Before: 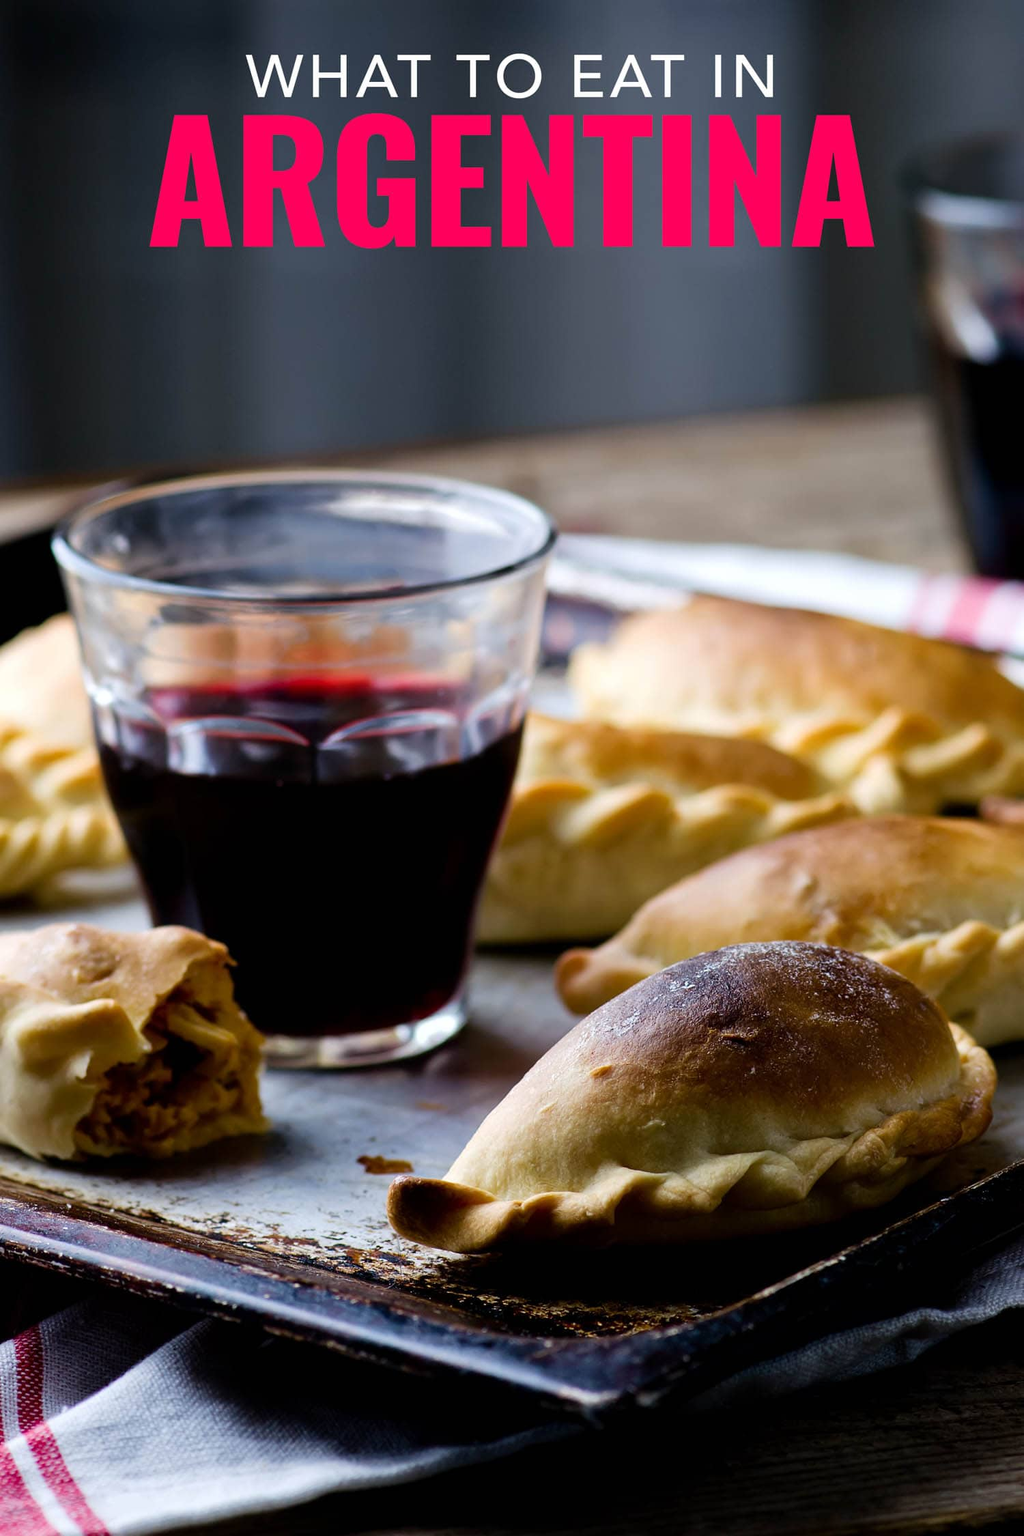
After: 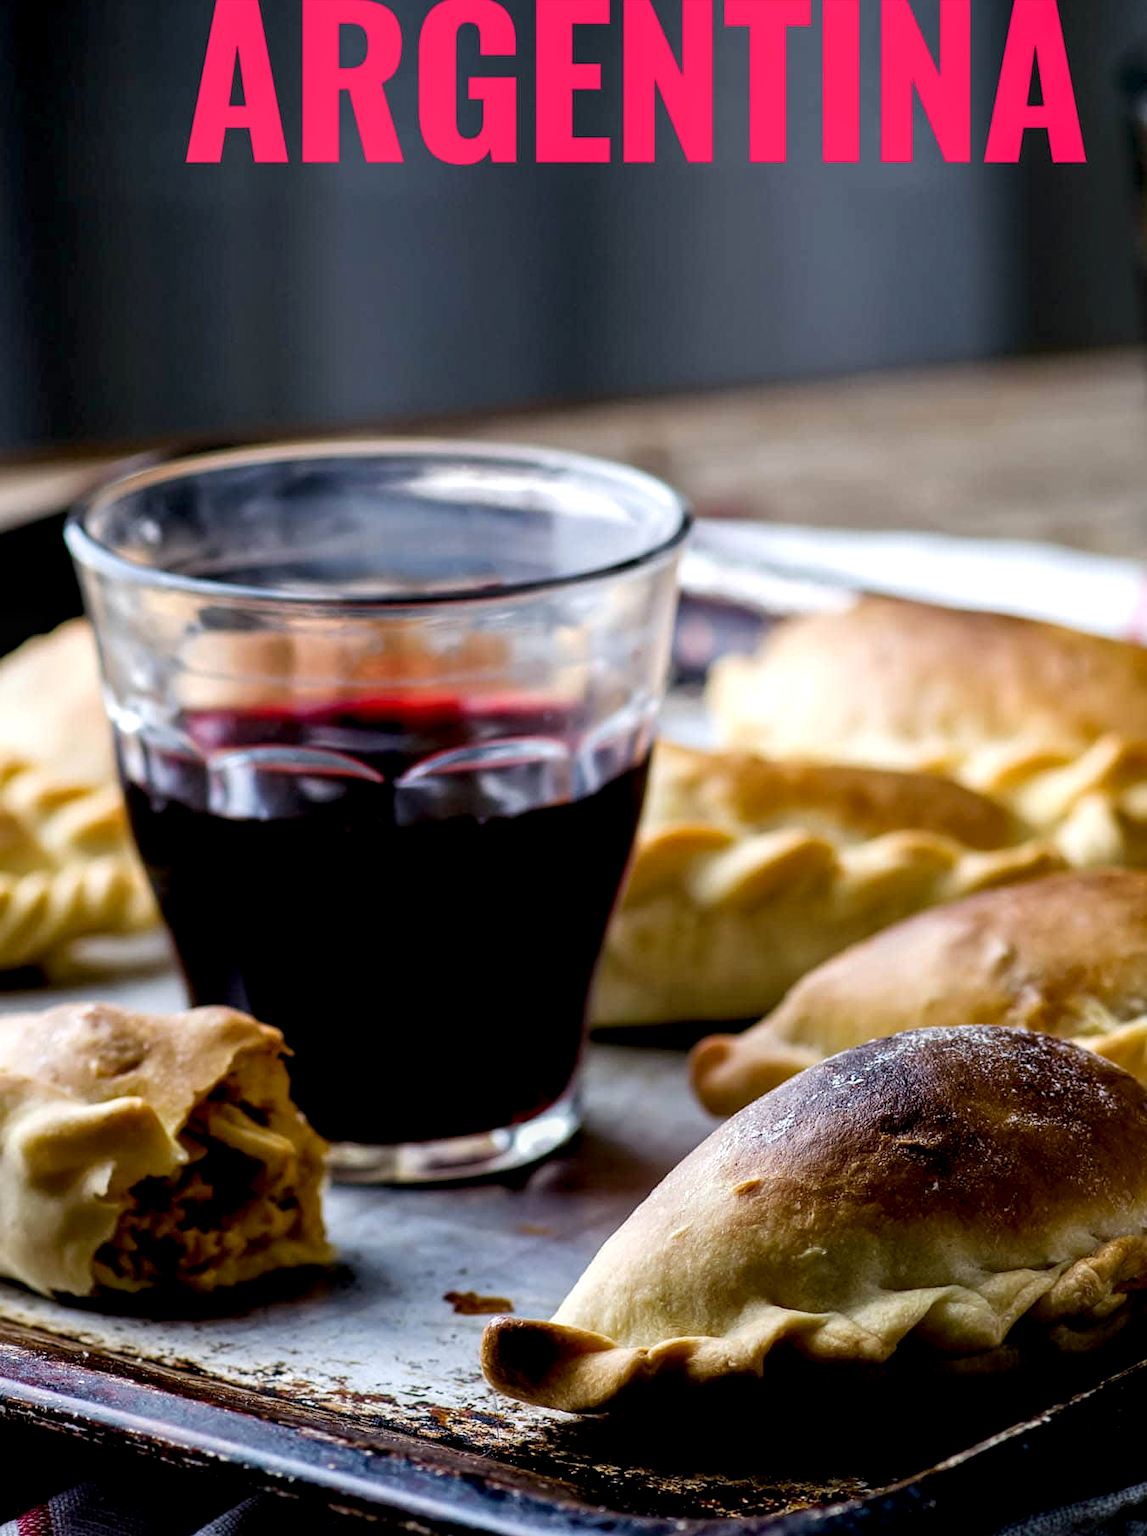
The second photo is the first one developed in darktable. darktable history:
exposure: black level correction 0.004, exposure 0.017 EV, compensate highlight preservation false
local contrast: detail 142%
crop: top 7.556%, right 9.739%, bottom 11.938%
